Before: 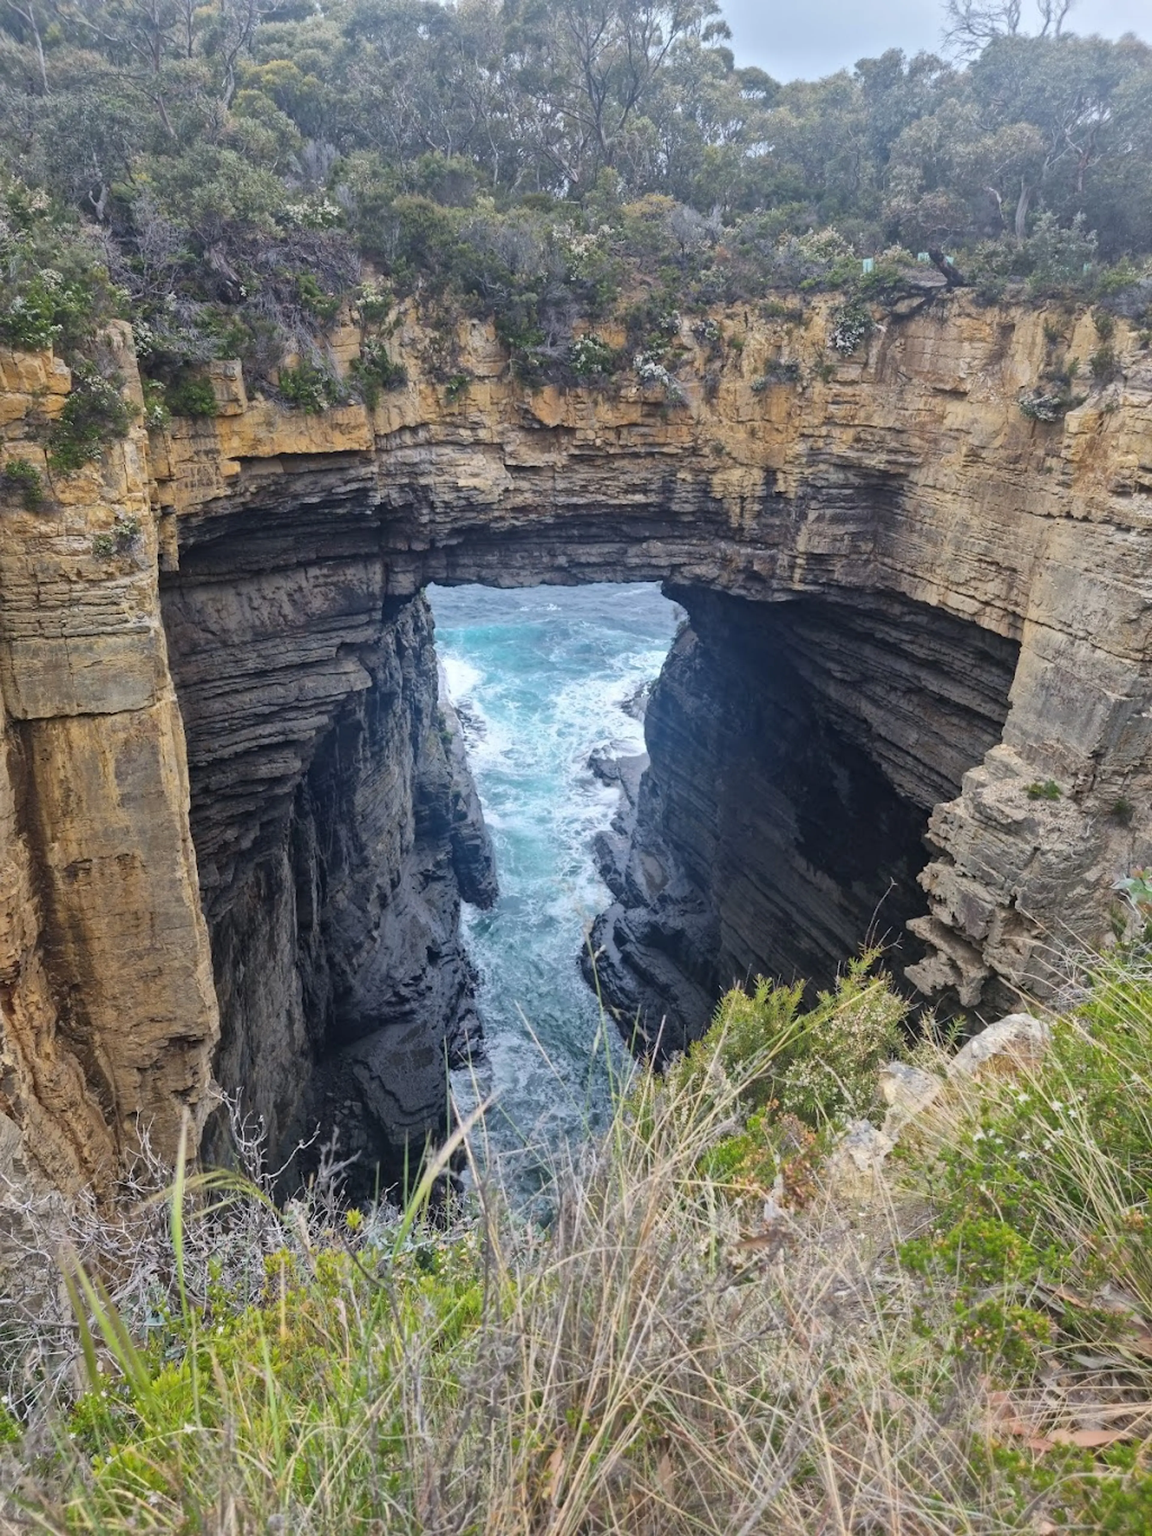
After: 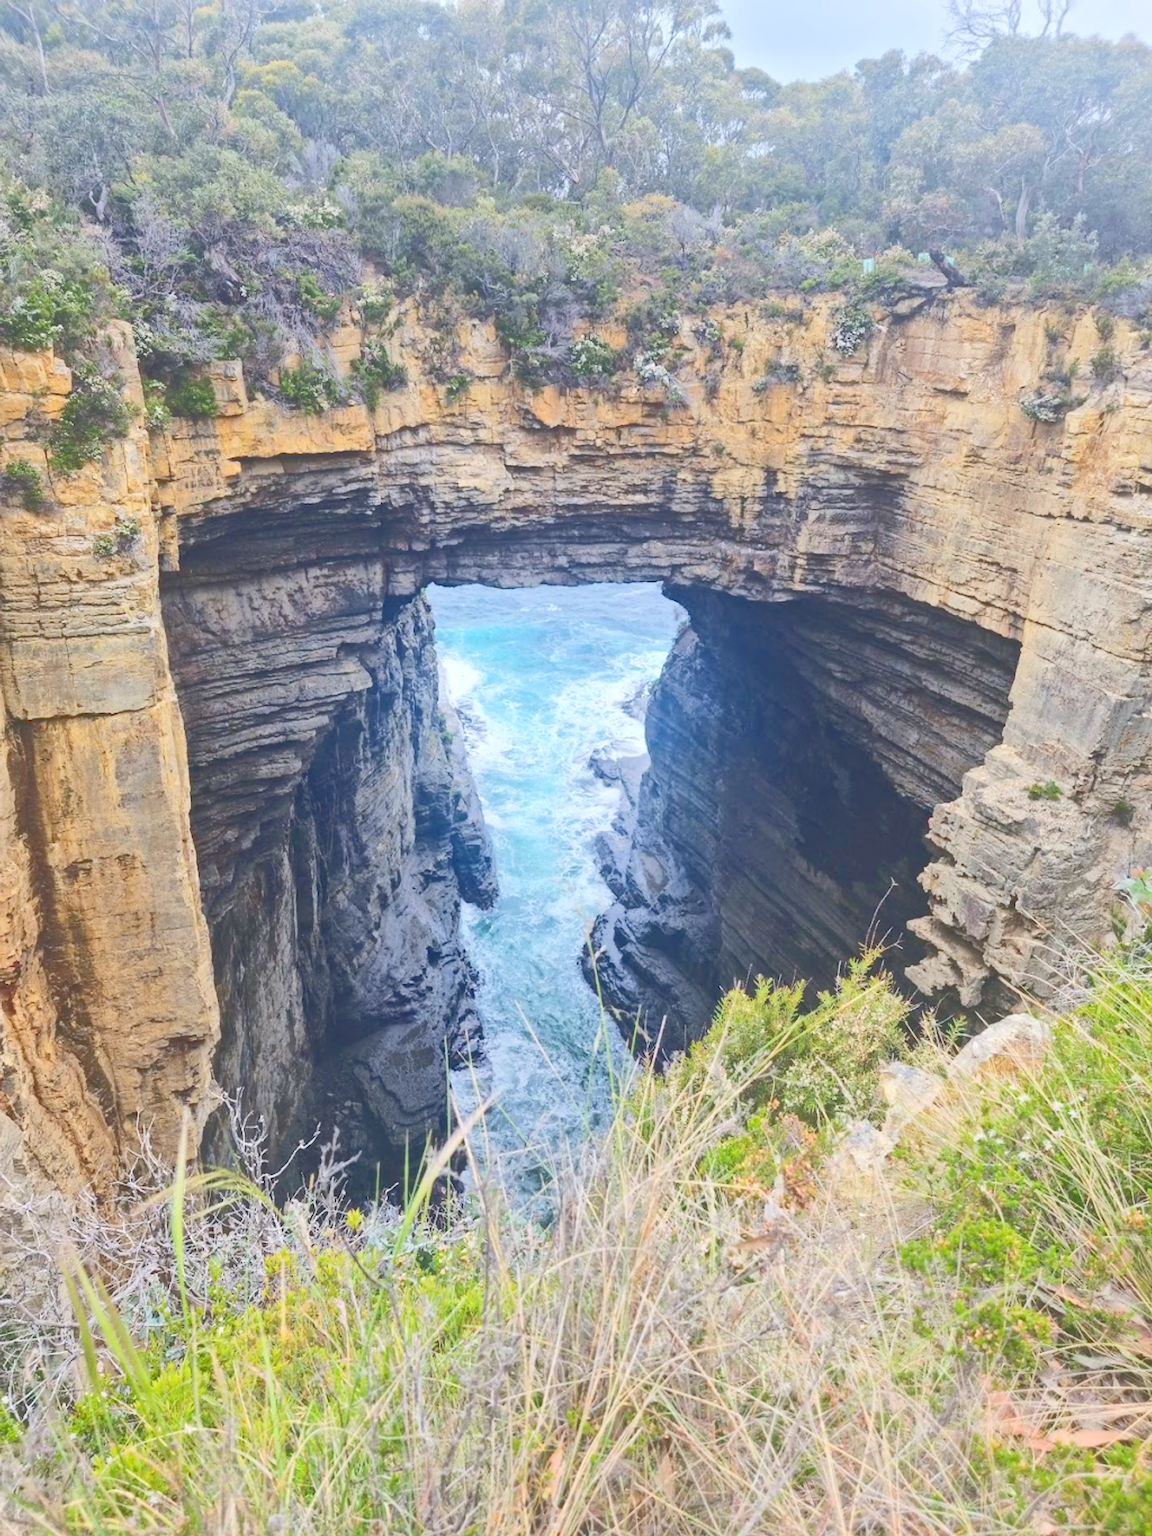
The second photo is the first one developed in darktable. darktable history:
base curve: curves: ch0 [(0, 0.024) (0.055, 0.065) (0.121, 0.166) (0.236, 0.319) (0.693, 0.726) (1, 1)], preserve colors average RGB
levels: levels [0.093, 0.434, 0.988]
